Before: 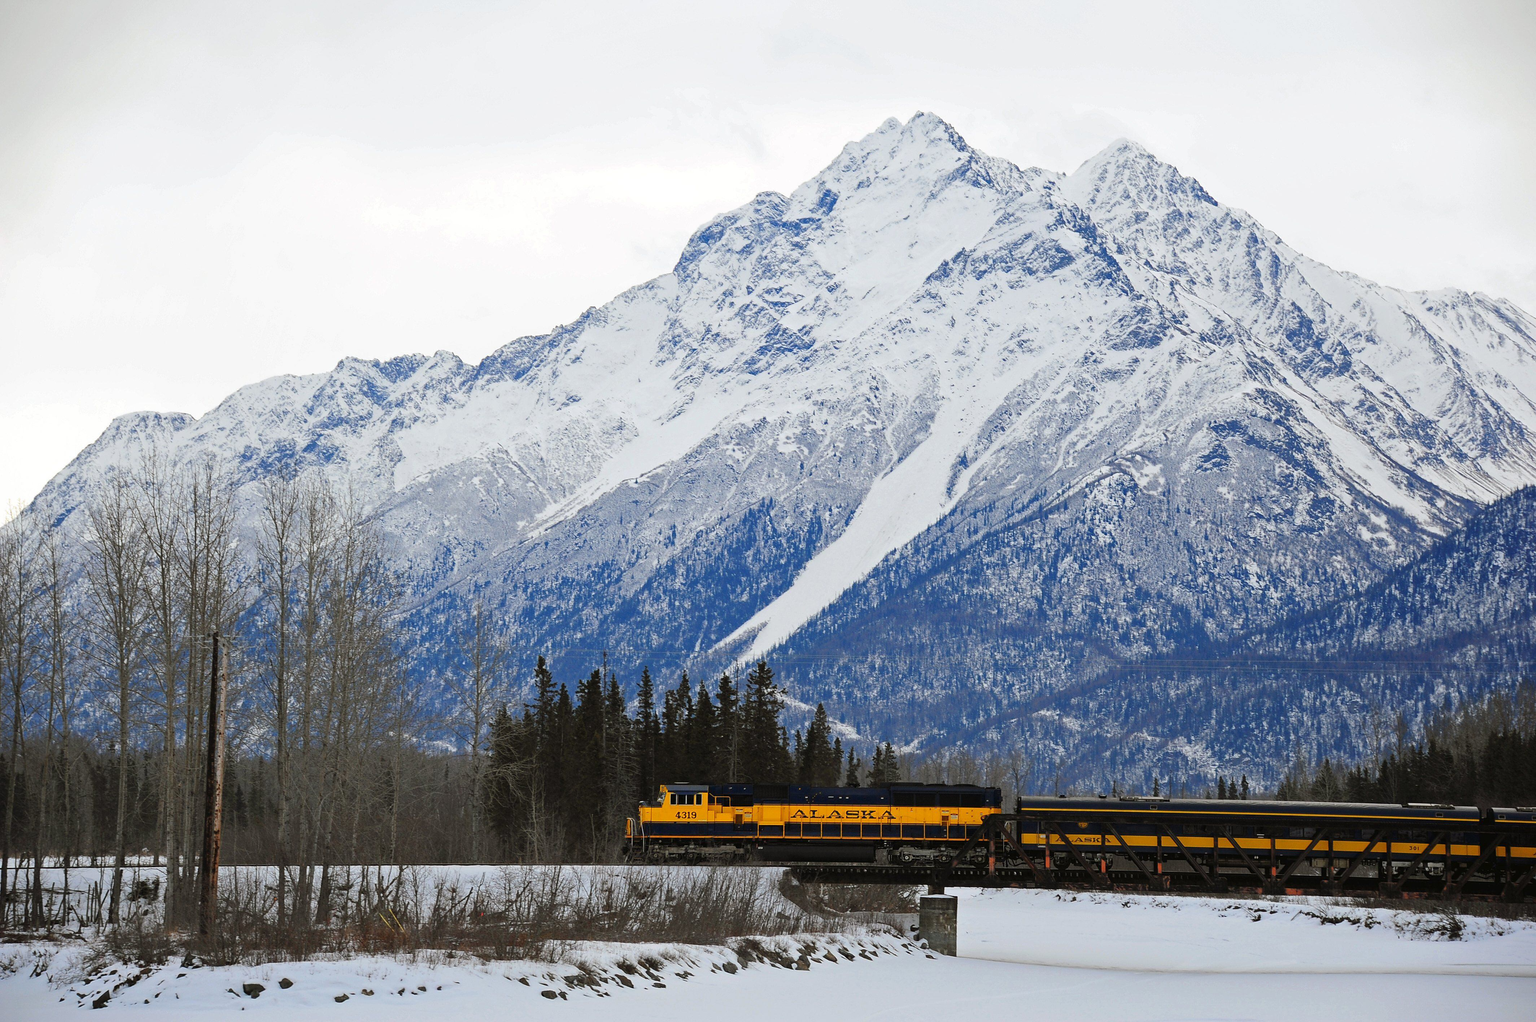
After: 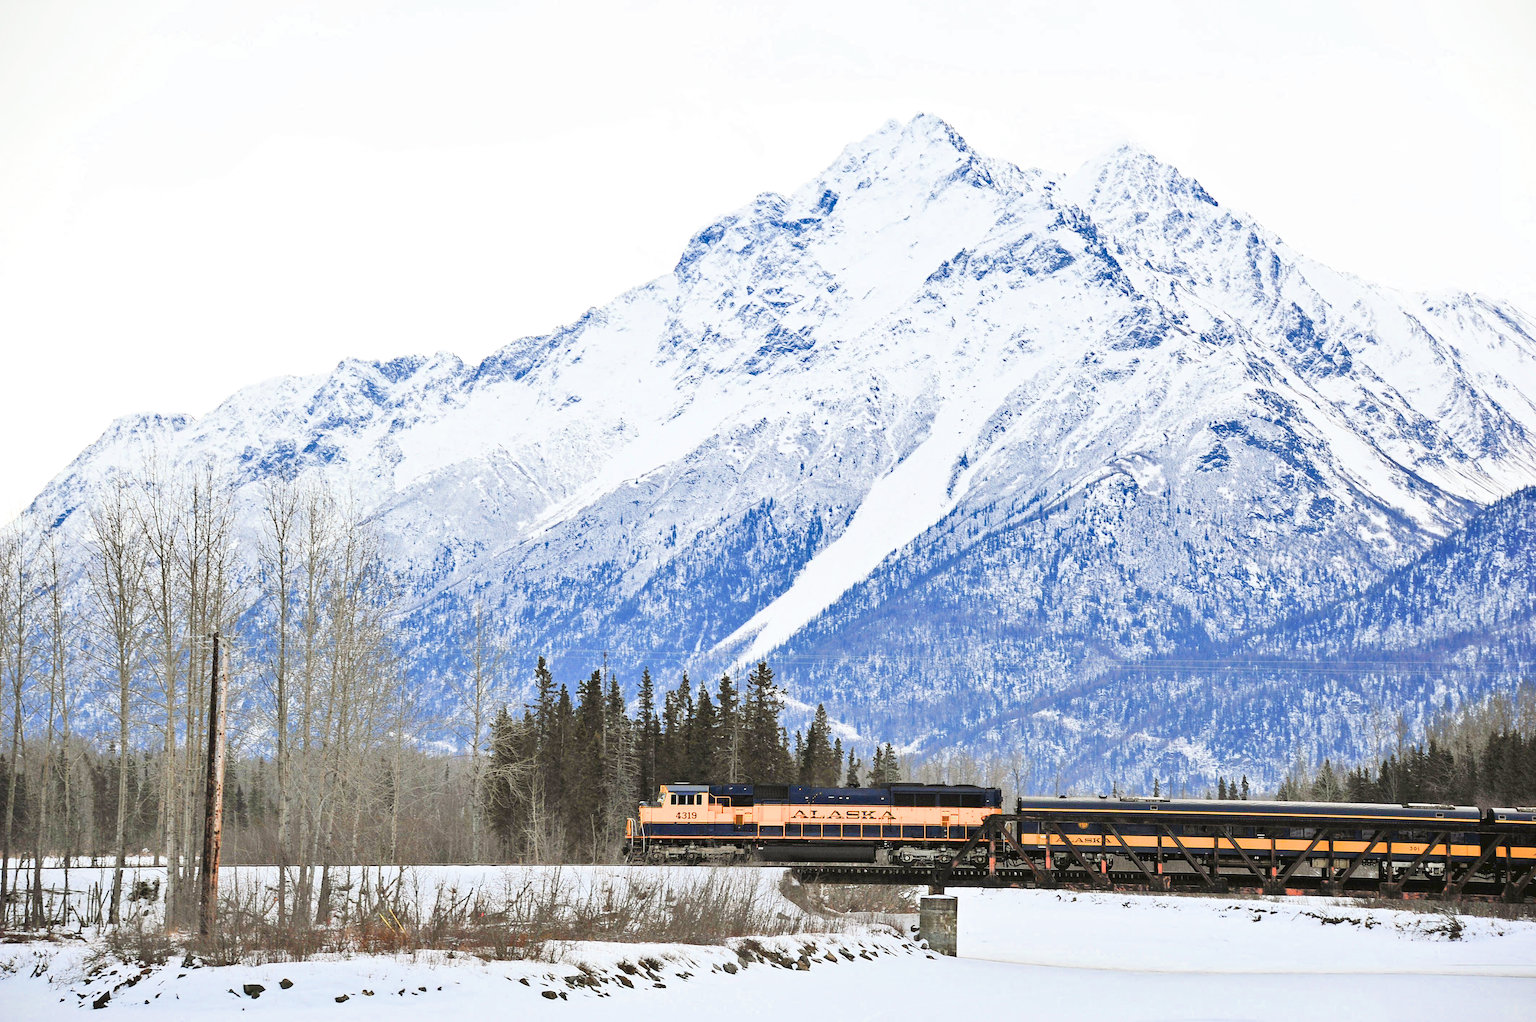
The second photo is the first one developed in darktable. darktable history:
filmic rgb: black relative exposure -7.65 EV, white relative exposure 4.56 EV, hardness 3.61
shadows and highlights: low approximation 0.01, soften with gaussian
exposure: exposure 2.25 EV, compensate highlight preservation false
